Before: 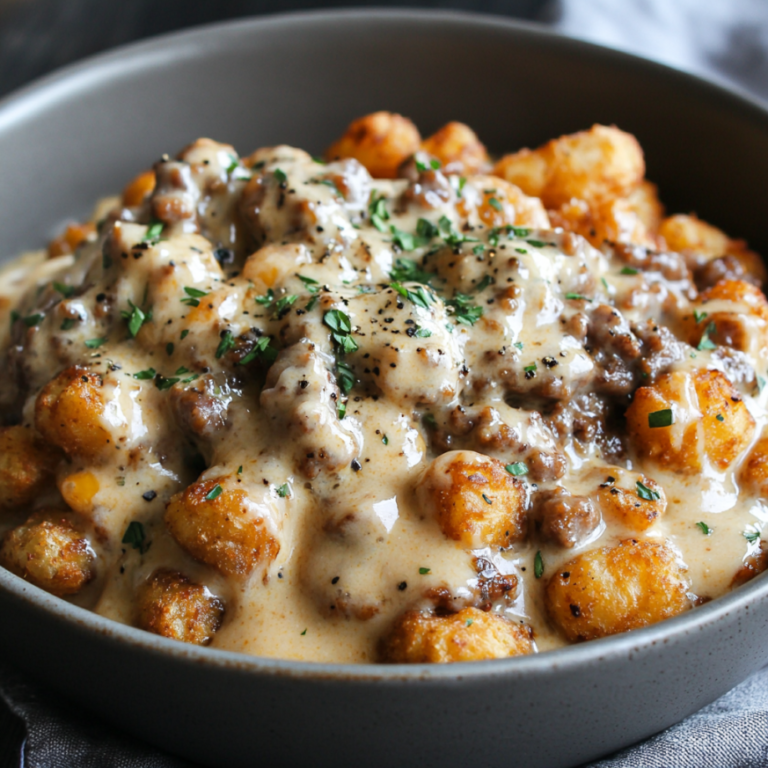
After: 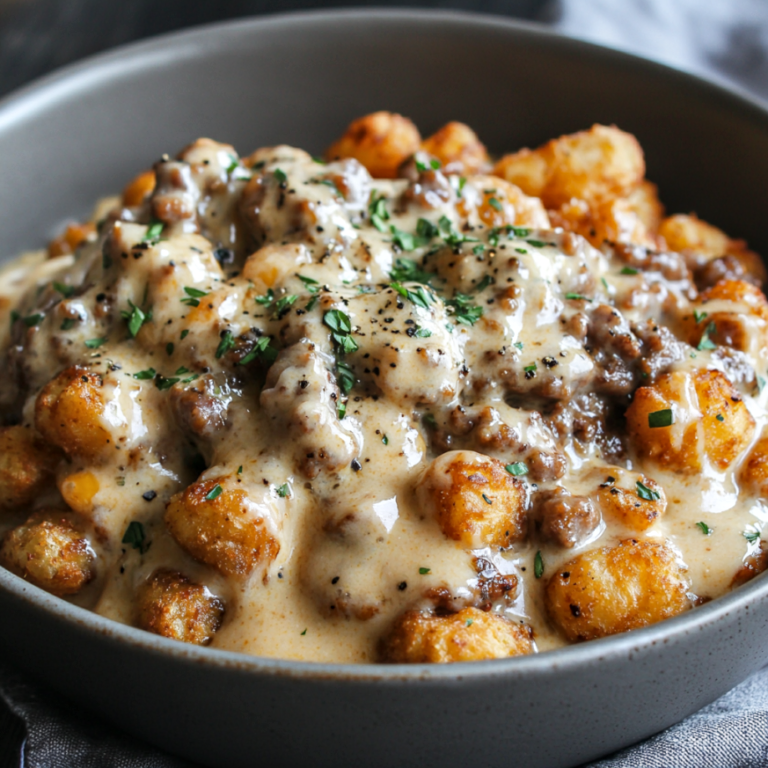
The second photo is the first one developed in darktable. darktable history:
local contrast: detail 118%
